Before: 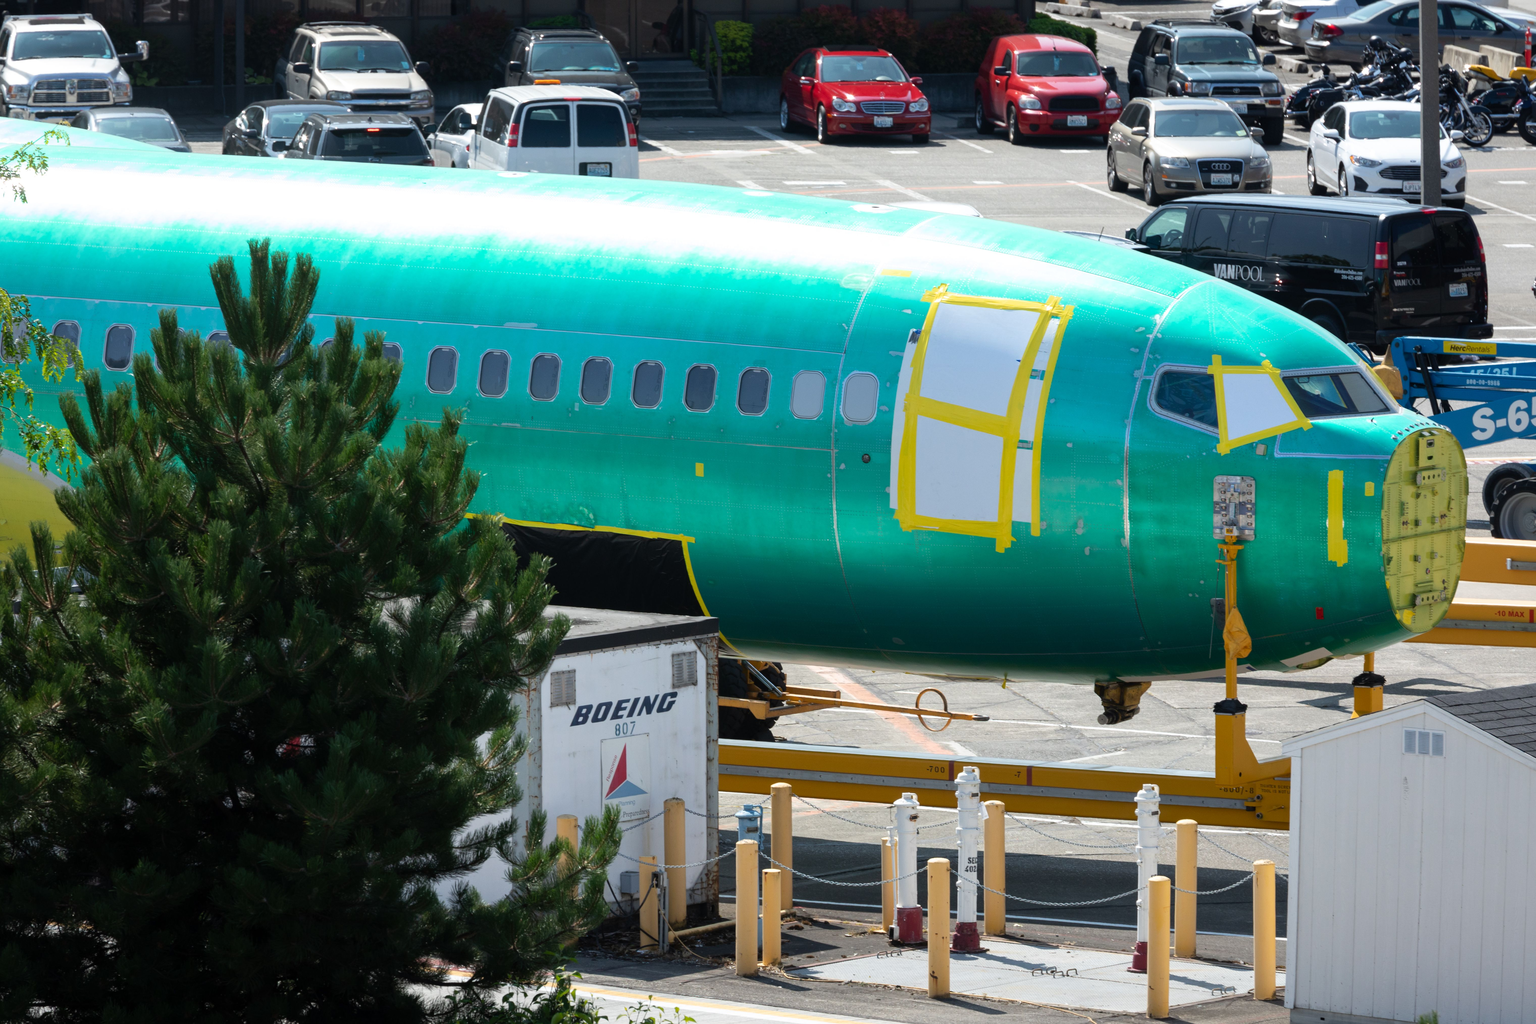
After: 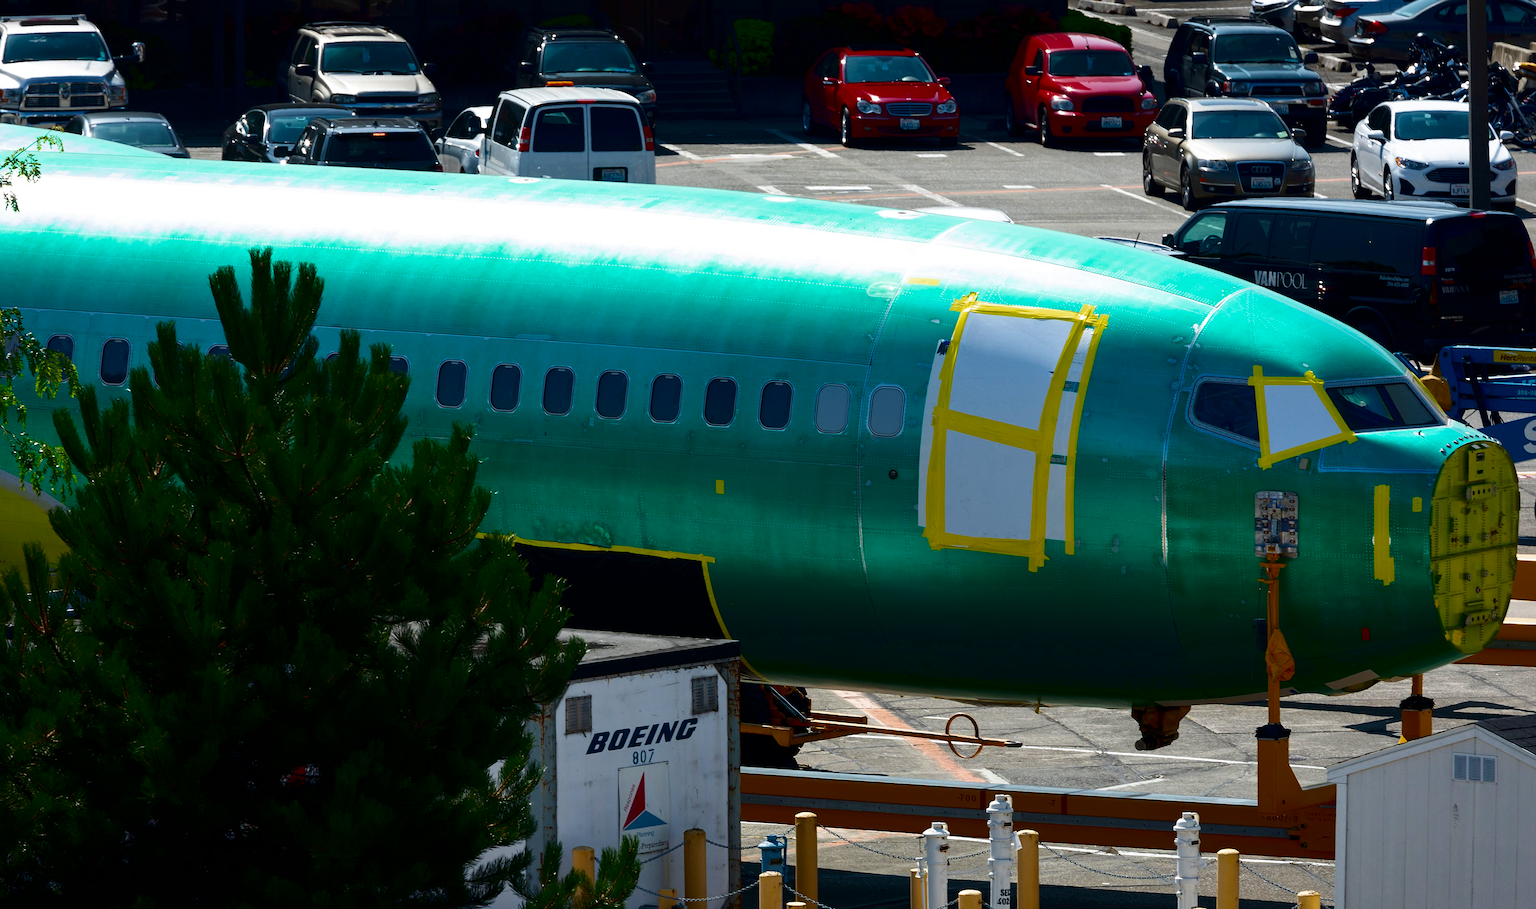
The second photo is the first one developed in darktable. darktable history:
contrast brightness saturation: contrast 0.09, brightness -0.59, saturation 0.17
velvia: on, module defaults
crop and rotate: angle 0.2°, left 0.275%, right 3.127%, bottom 14.18%
sharpen: on, module defaults
